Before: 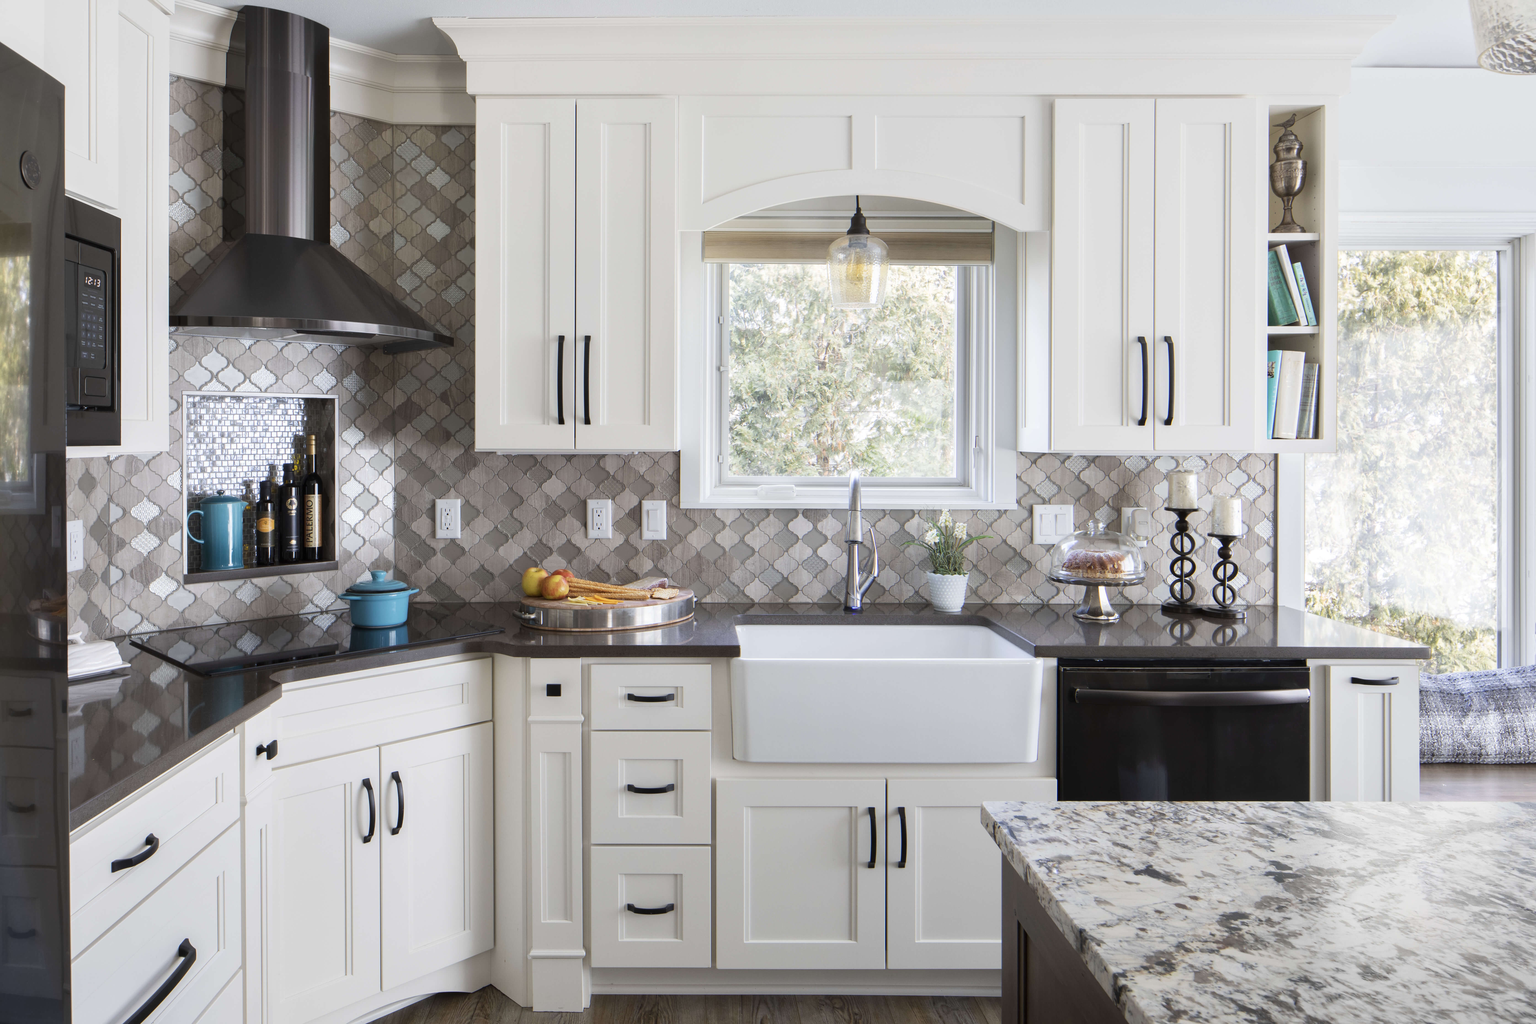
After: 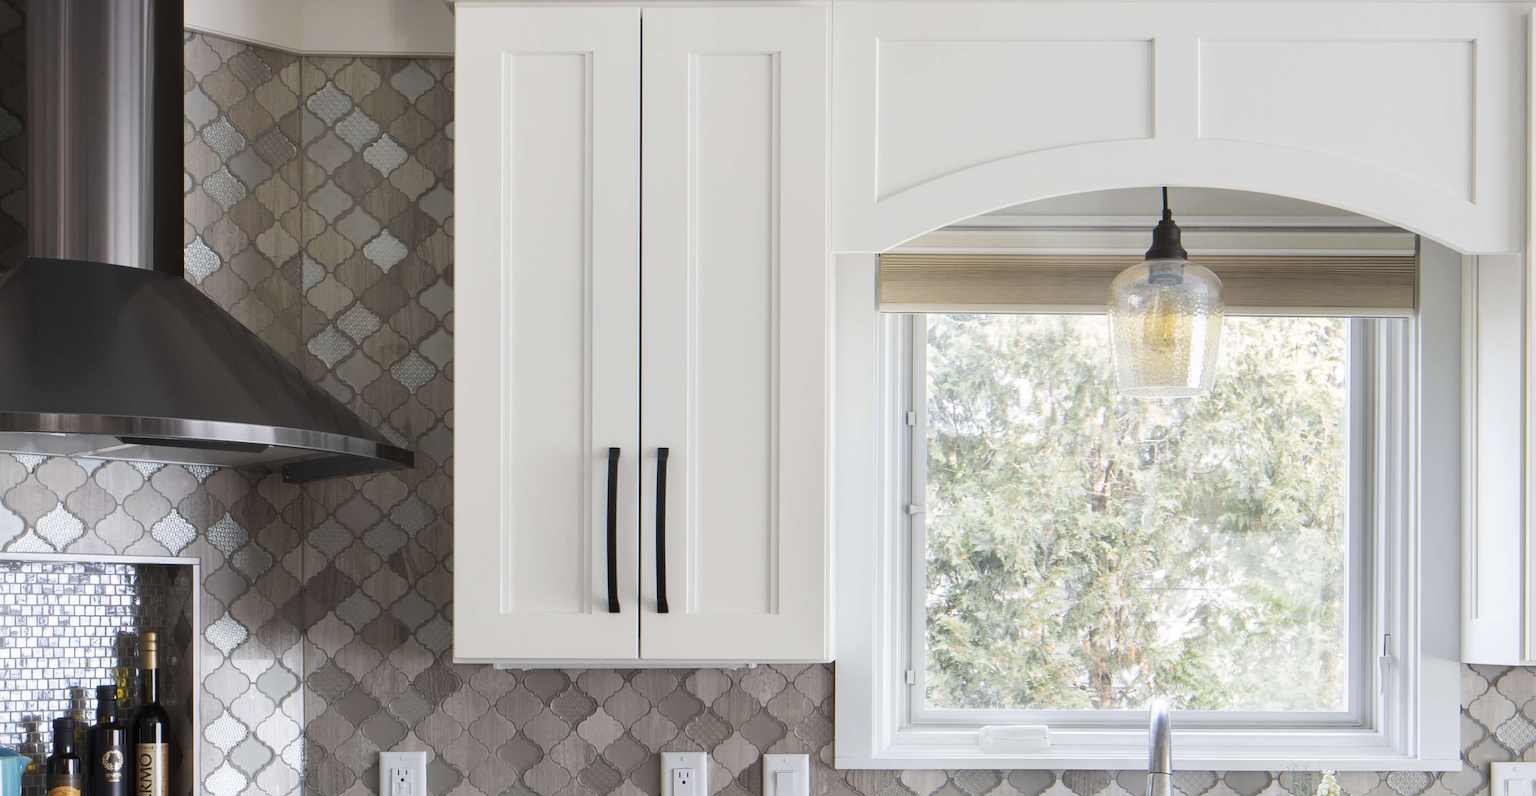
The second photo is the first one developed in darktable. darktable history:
crop: left 15.065%, top 9.298%, right 31.161%, bottom 48.866%
